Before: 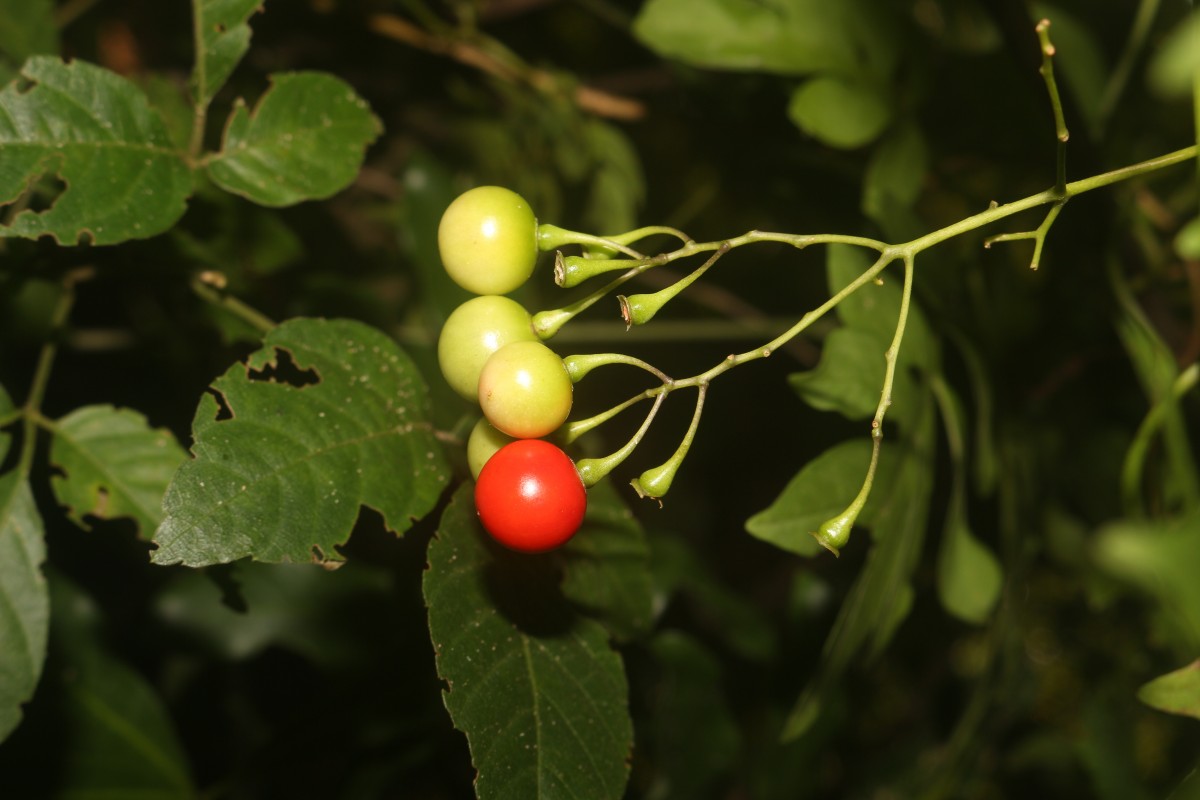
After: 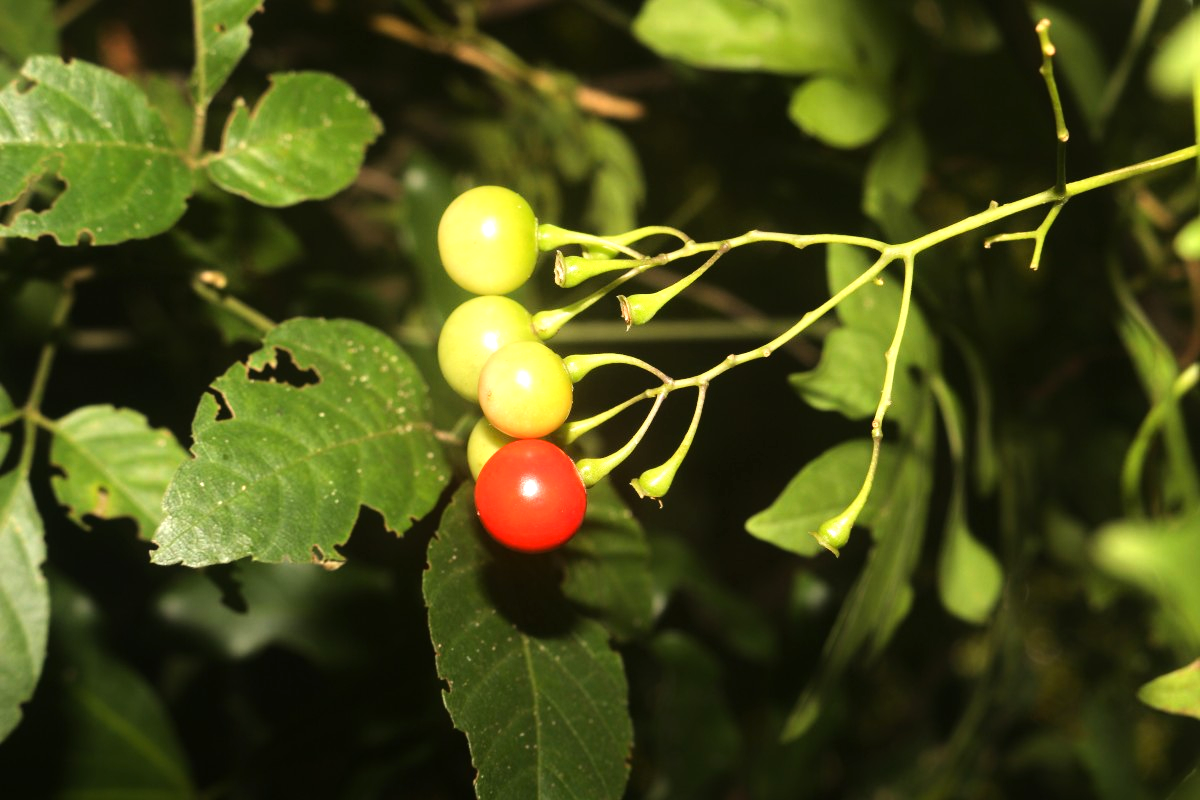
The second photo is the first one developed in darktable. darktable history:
exposure: exposure 0.169 EV, compensate exposure bias true, compensate highlight preservation false
tone equalizer: -7 EV 0.16 EV, -6 EV 0.606 EV, -5 EV 1.11 EV, -4 EV 1.31 EV, -3 EV 1.17 EV, -2 EV 0.6 EV, -1 EV 0.158 EV, smoothing diameter 2.03%, edges refinement/feathering 21.78, mask exposure compensation -1.57 EV, filter diffusion 5
